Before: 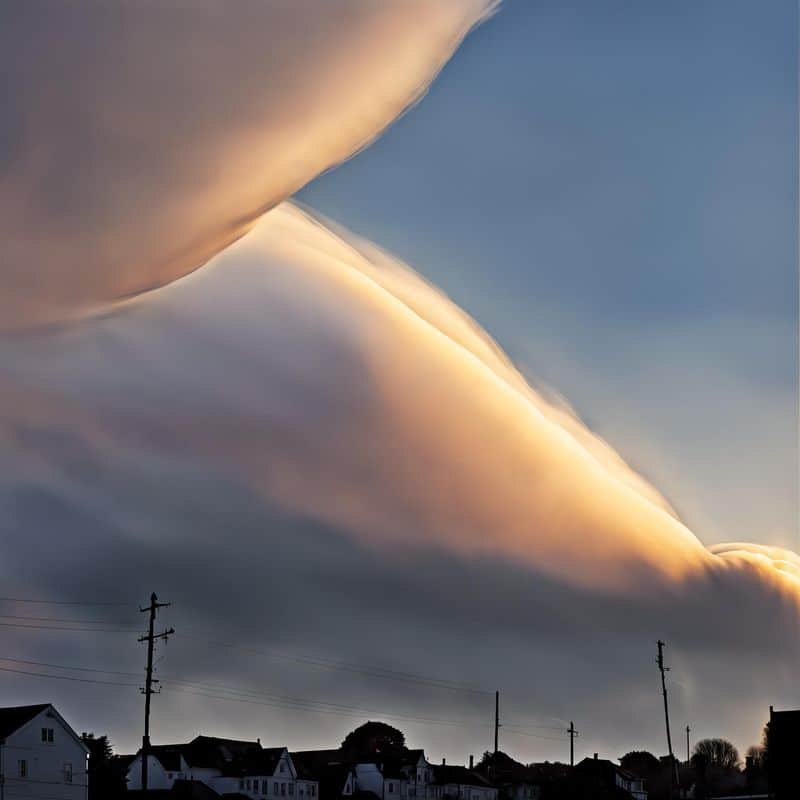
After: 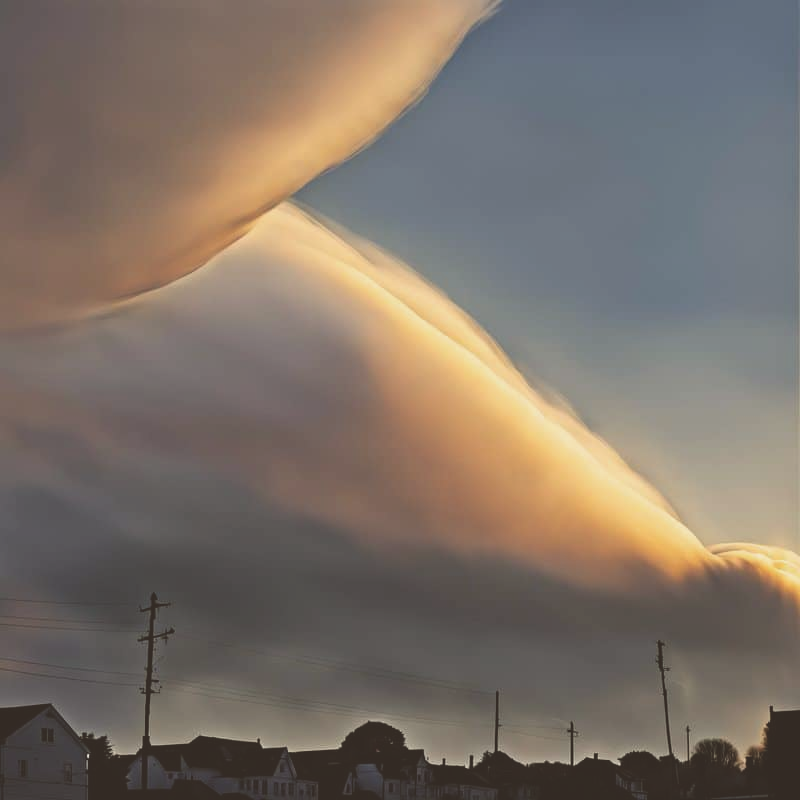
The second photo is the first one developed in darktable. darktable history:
exposure: black level correction -0.025, exposure -0.117 EV, compensate highlight preservation false
color balance: lift [1.005, 1.002, 0.998, 0.998], gamma [1, 1.021, 1.02, 0.979], gain [0.923, 1.066, 1.056, 0.934]
